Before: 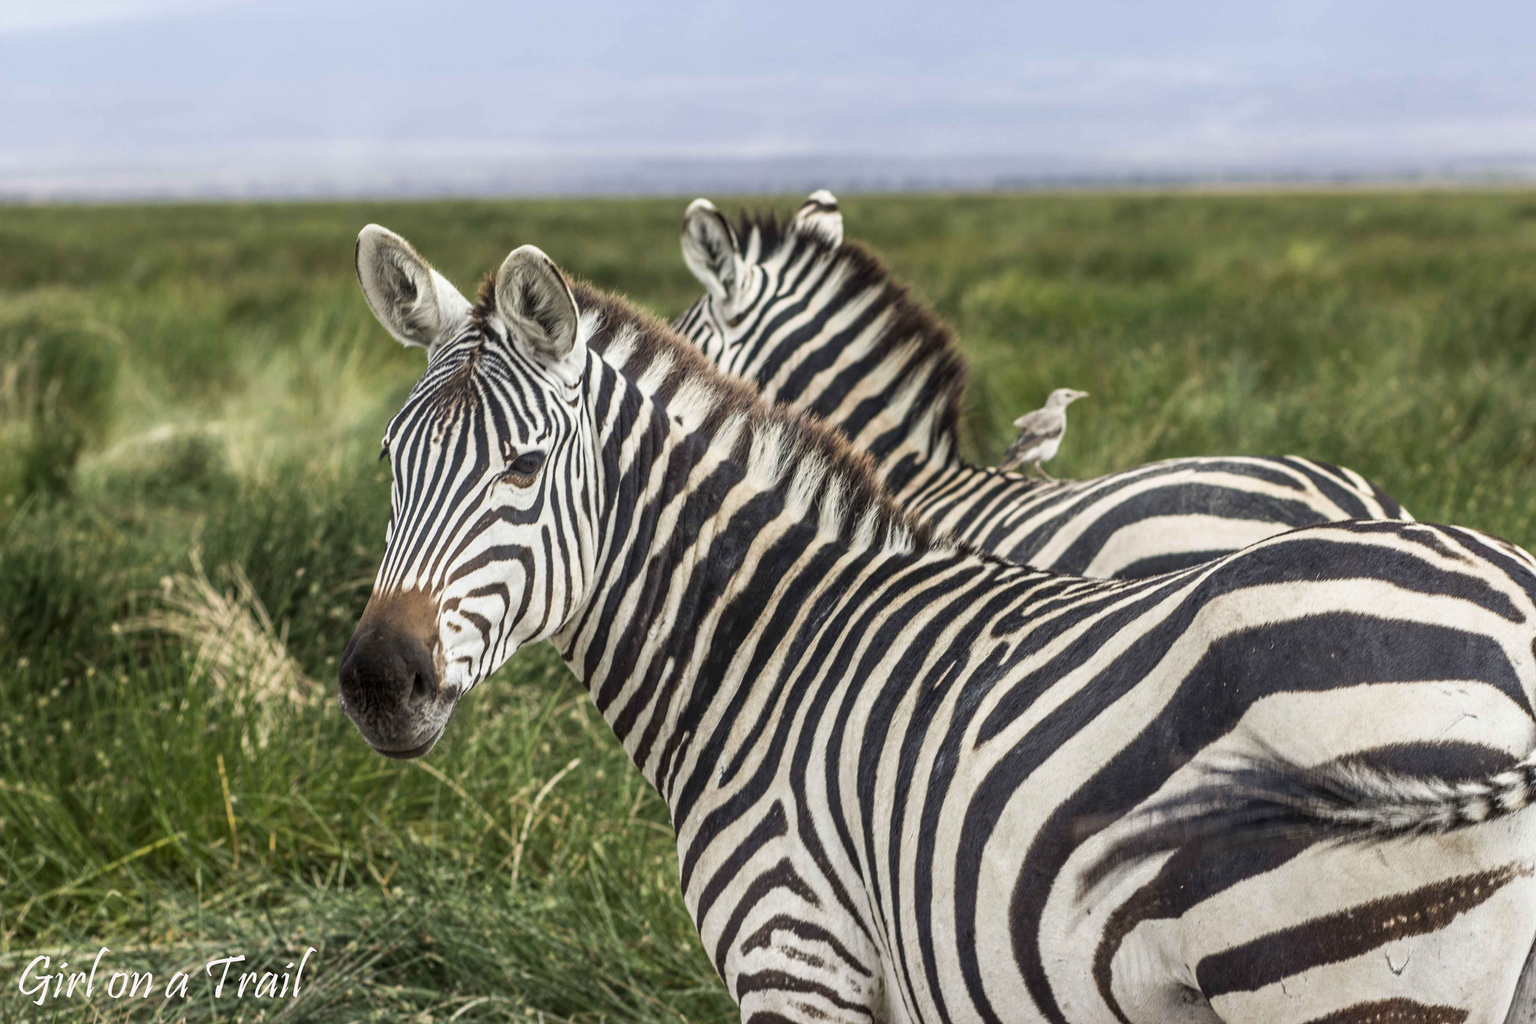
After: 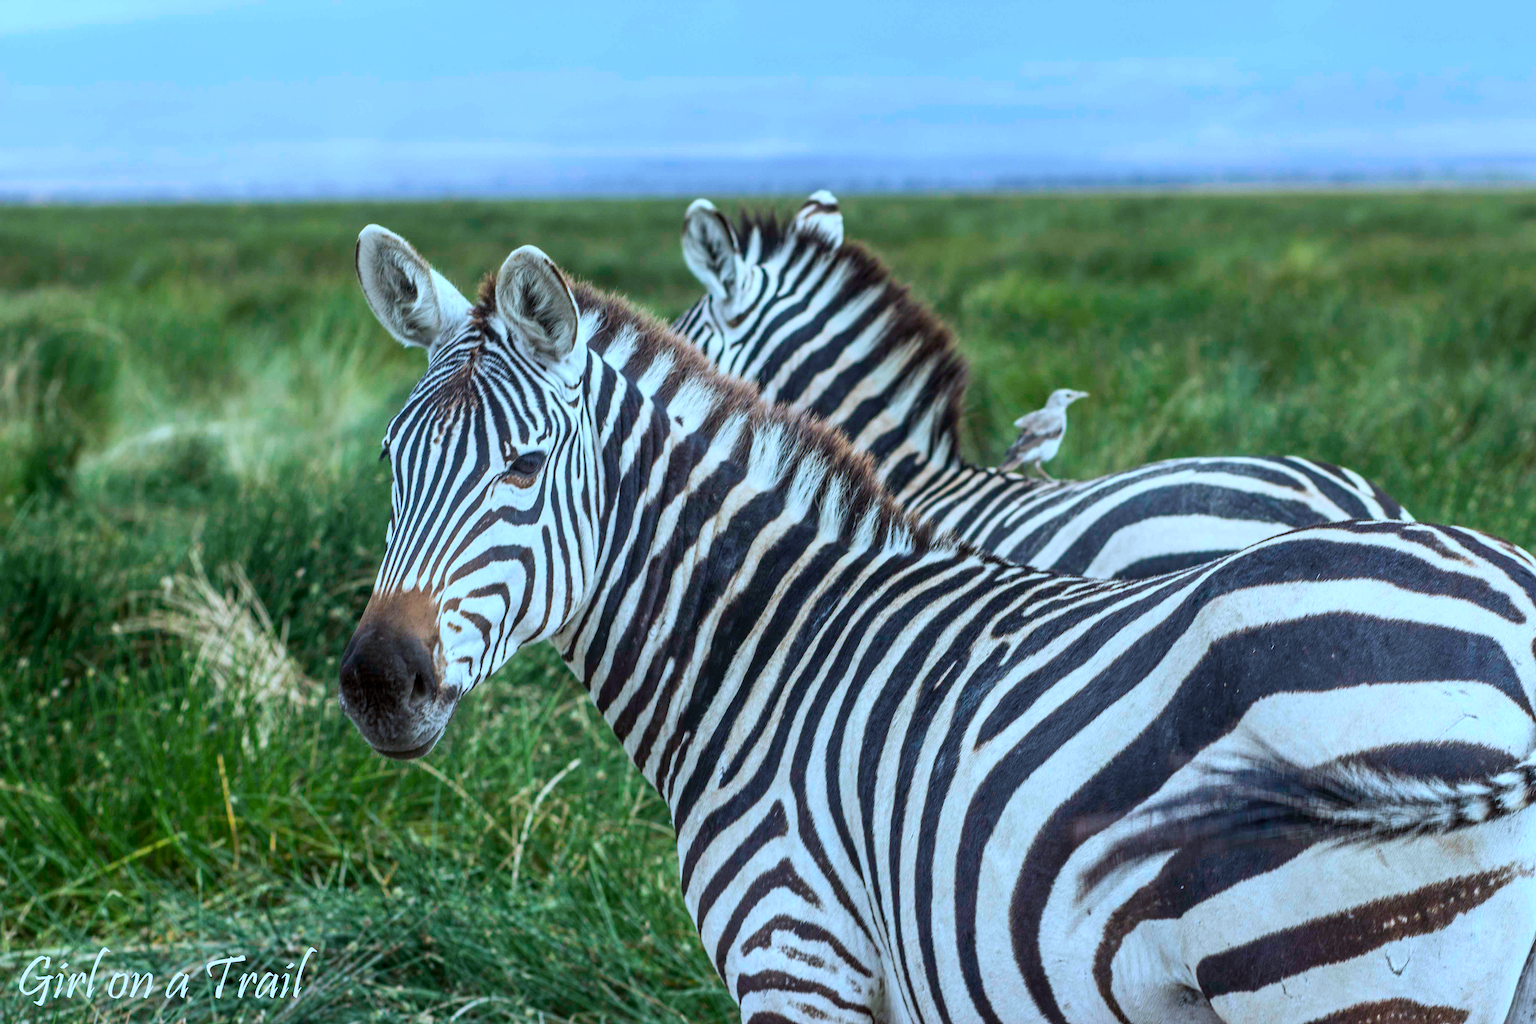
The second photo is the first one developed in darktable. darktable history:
color calibration: x 0.396, y 0.386, temperature 3669 K
color balance rgb: perceptual saturation grading › global saturation 20%, global vibrance 20%
